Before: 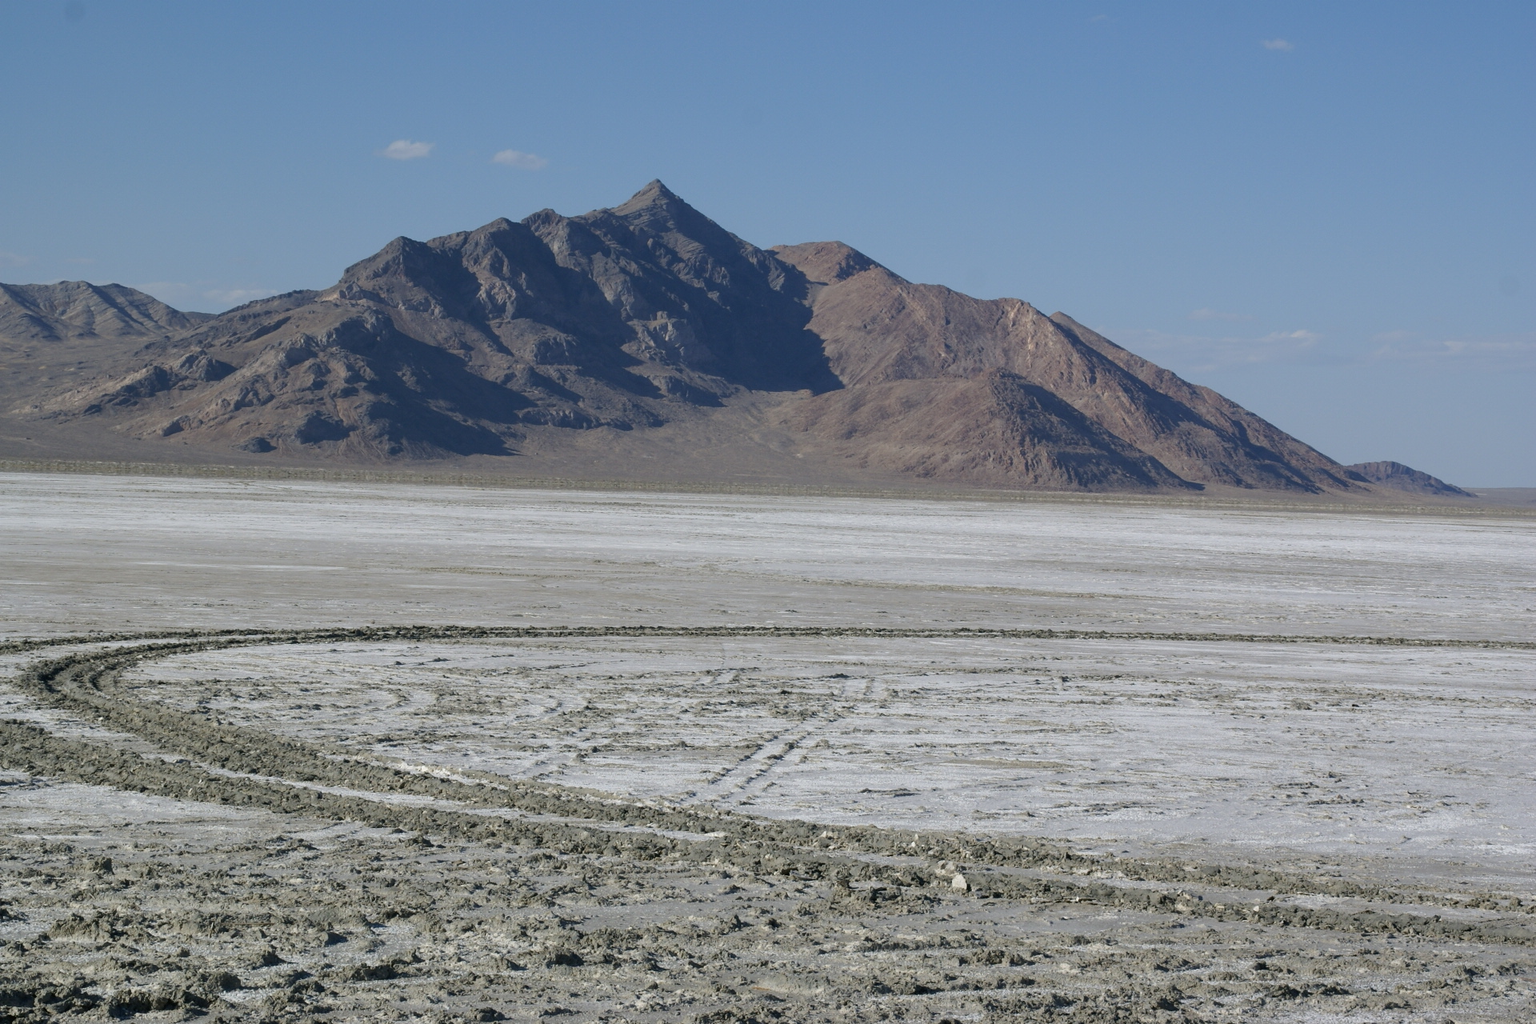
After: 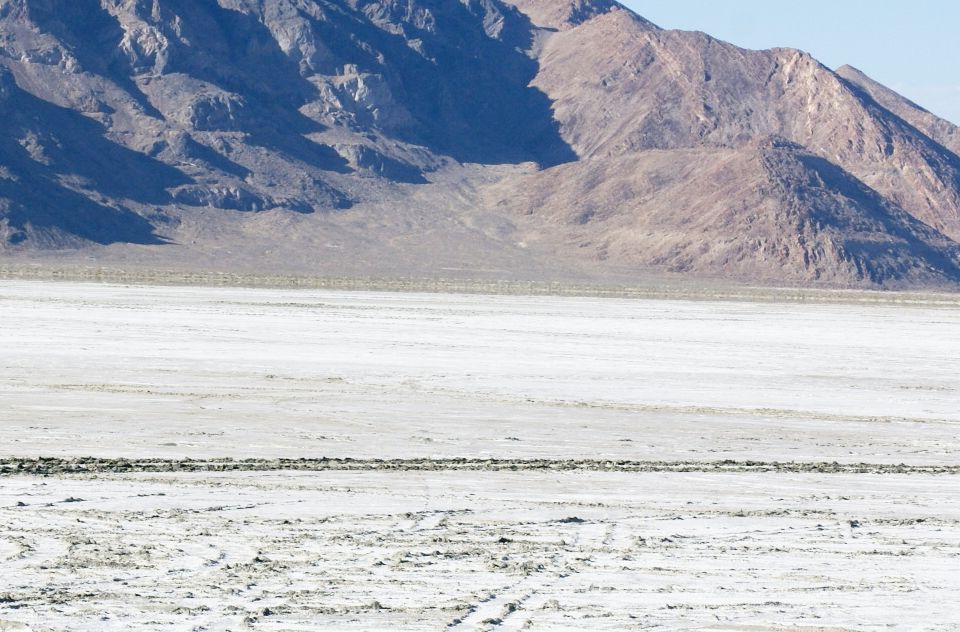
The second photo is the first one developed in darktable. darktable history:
base curve: curves: ch0 [(0, 0) (0.012, 0.01) (0.073, 0.168) (0.31, 0.711) (0.645, 0.957) (1, 1)], preserve colors none
crop: left 24.873%, top 25.397%, right 25.113%, bottom 25.159%
